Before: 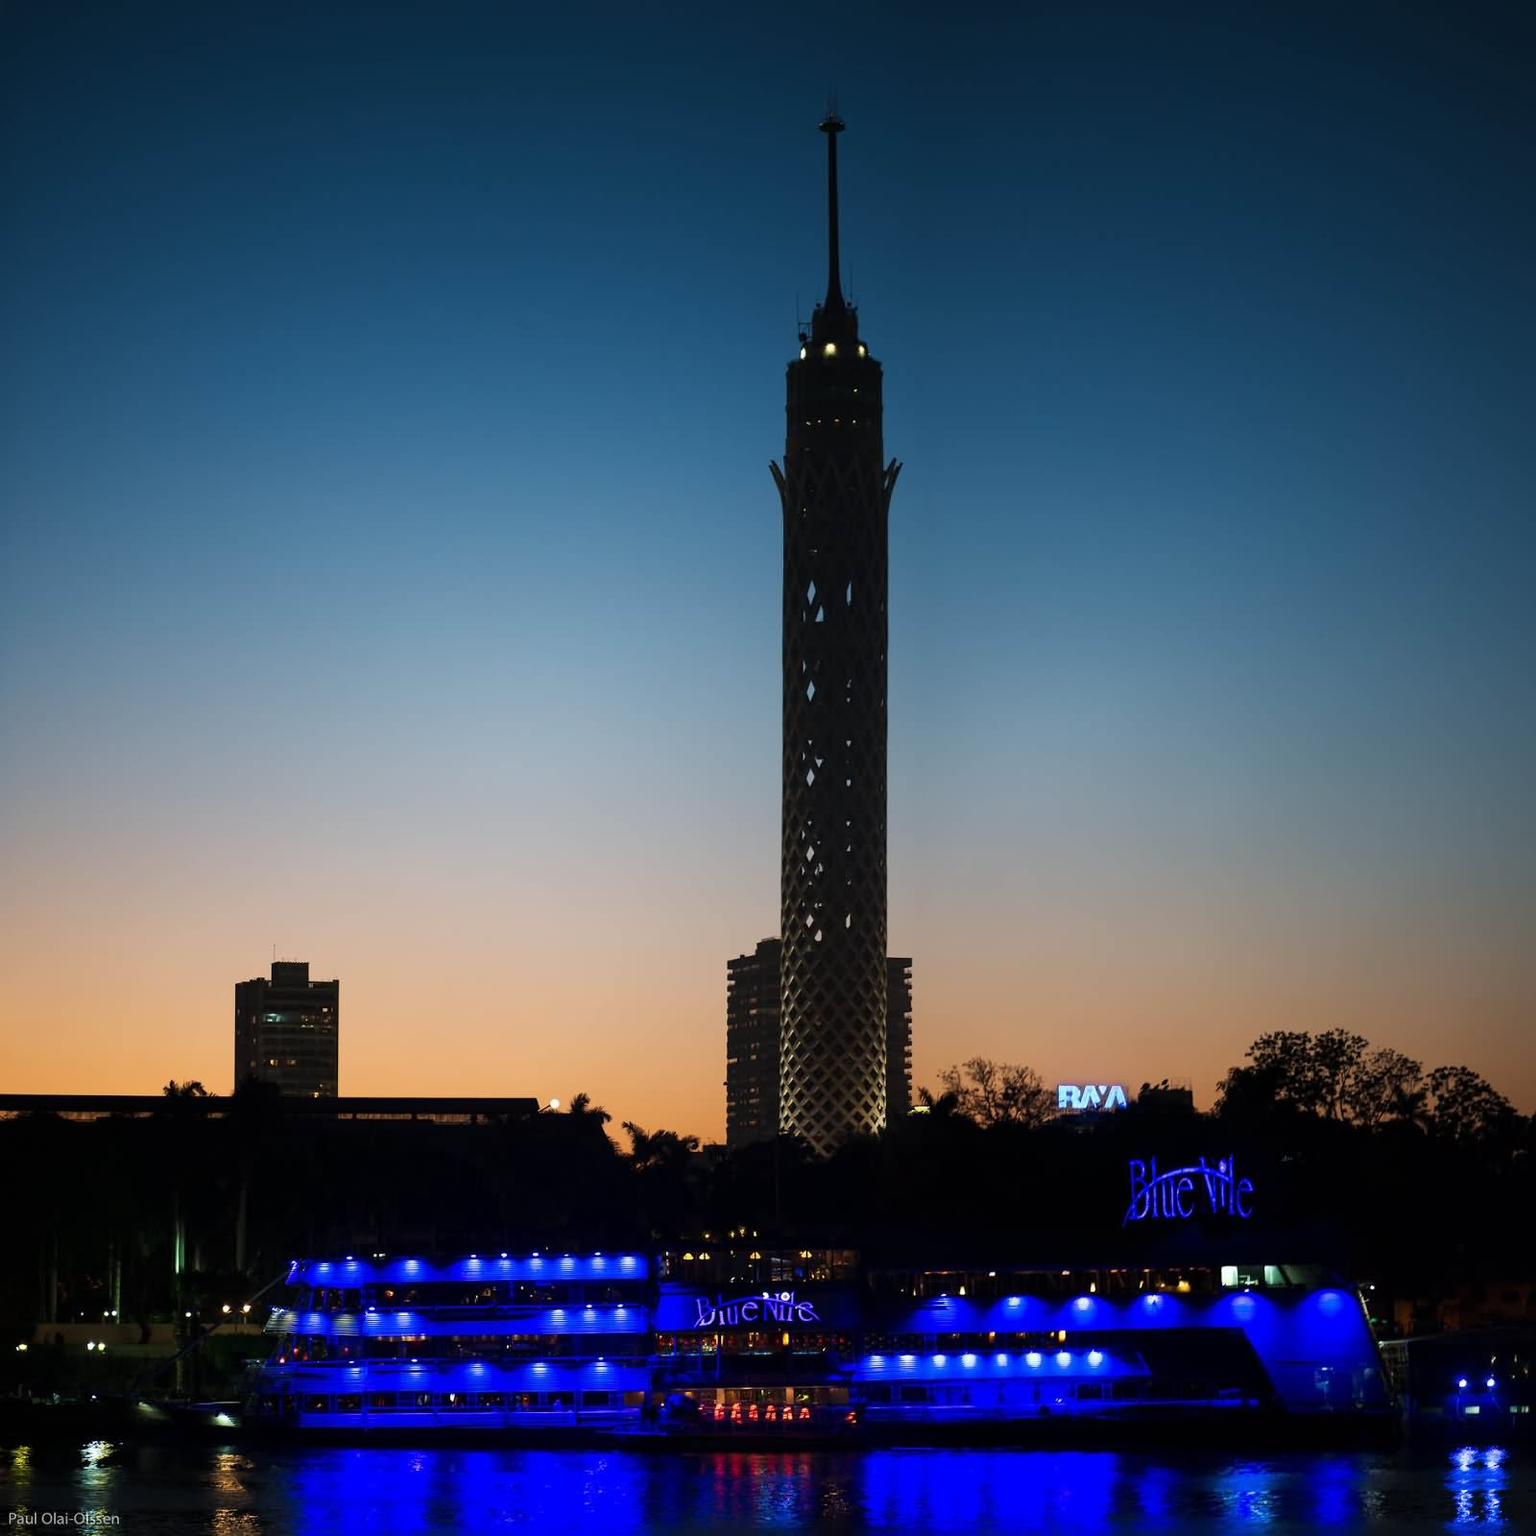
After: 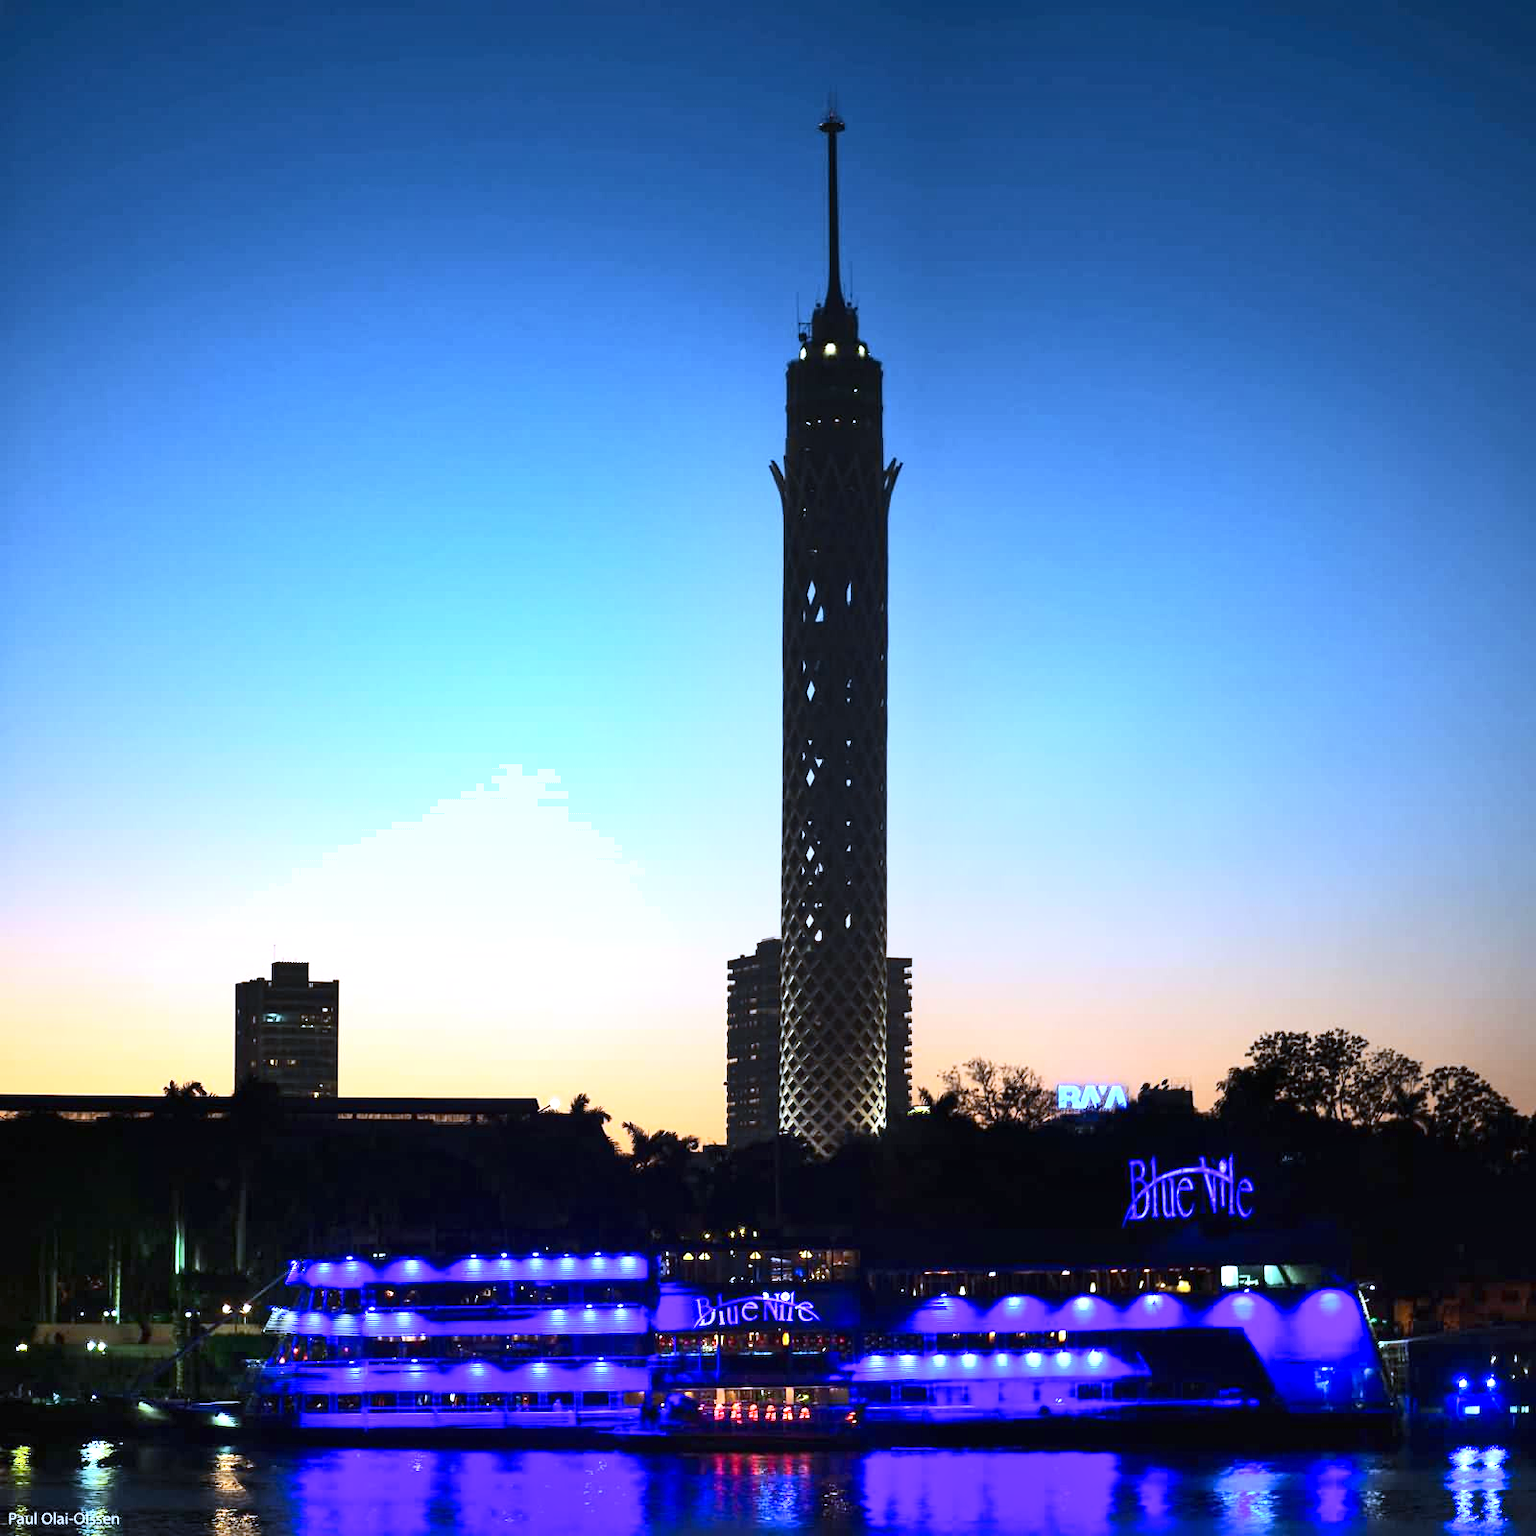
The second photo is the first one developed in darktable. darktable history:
contrast brightness saturation: contrast 0.24, brightness 0.09
exposure: black level correction 0, exposure 1.2 EV, compensate highlight preservation false
shadows and highlights: soften with gaussian
white balance: red 0.871, blue 1.249
